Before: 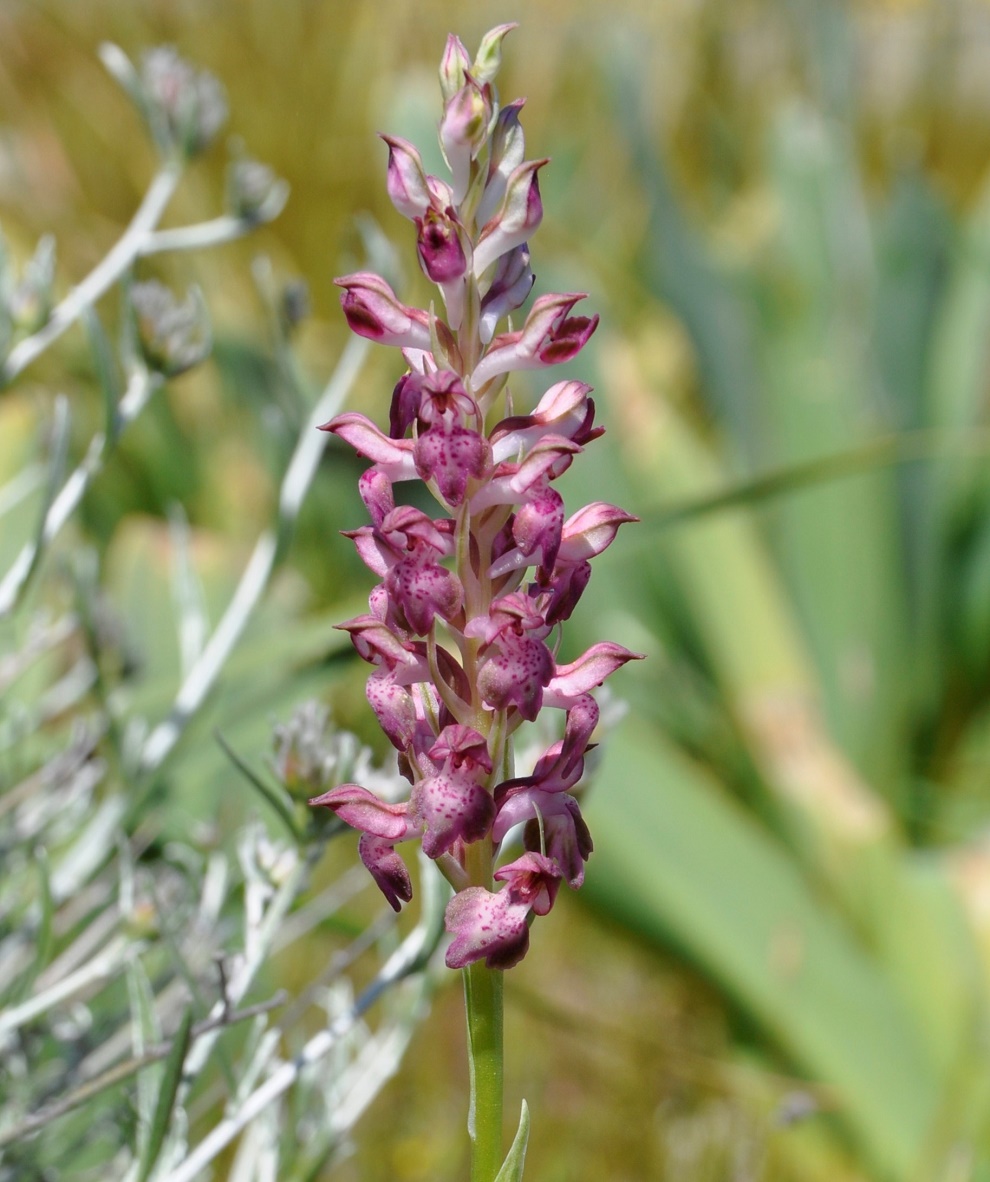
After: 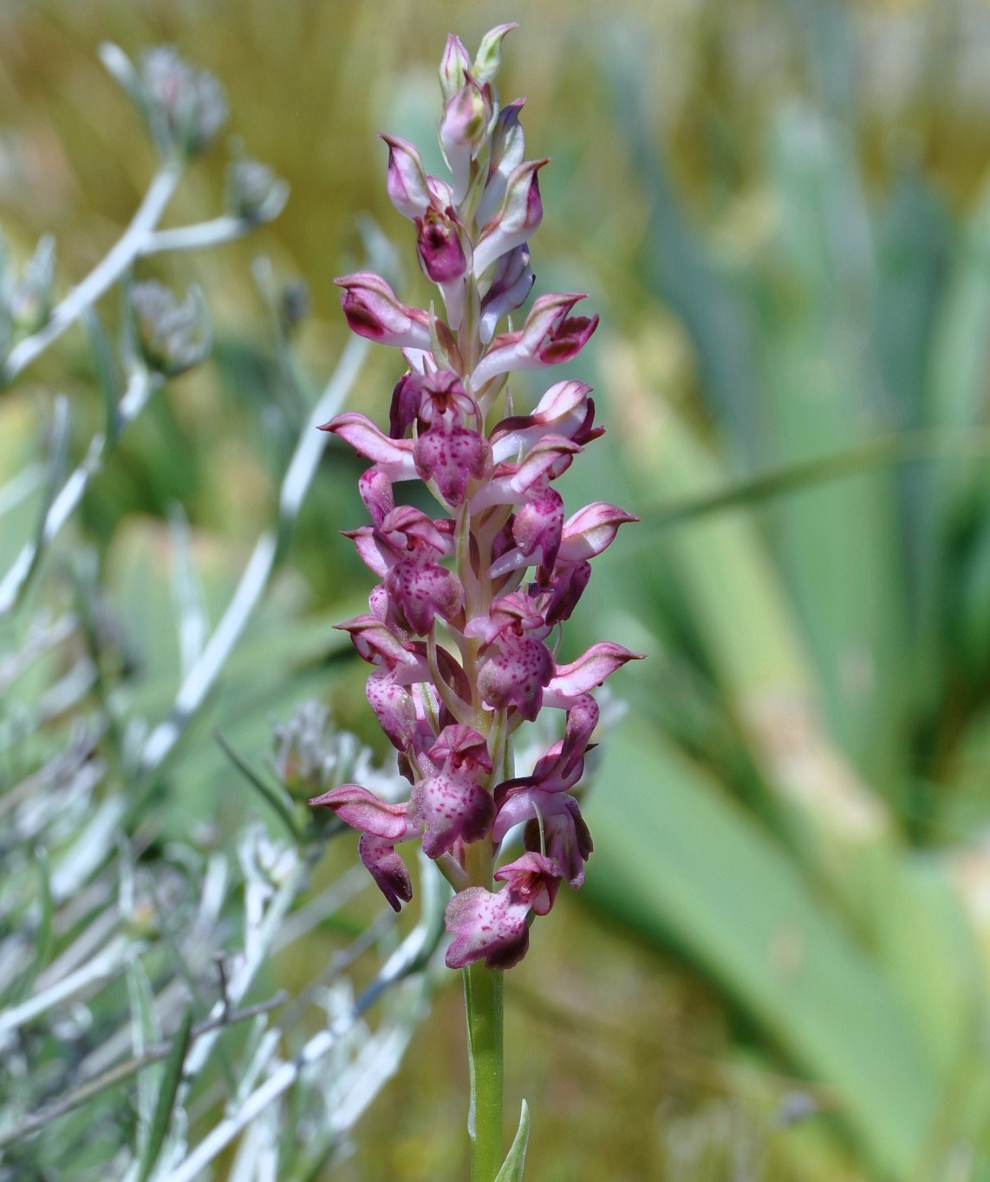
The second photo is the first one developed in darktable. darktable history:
color calibration: x 0.372, y 0.386, temperature 4283.97 K
base curve: curves: ch0 [(0, 0) (0.303, 0.277) (1, 1)]
